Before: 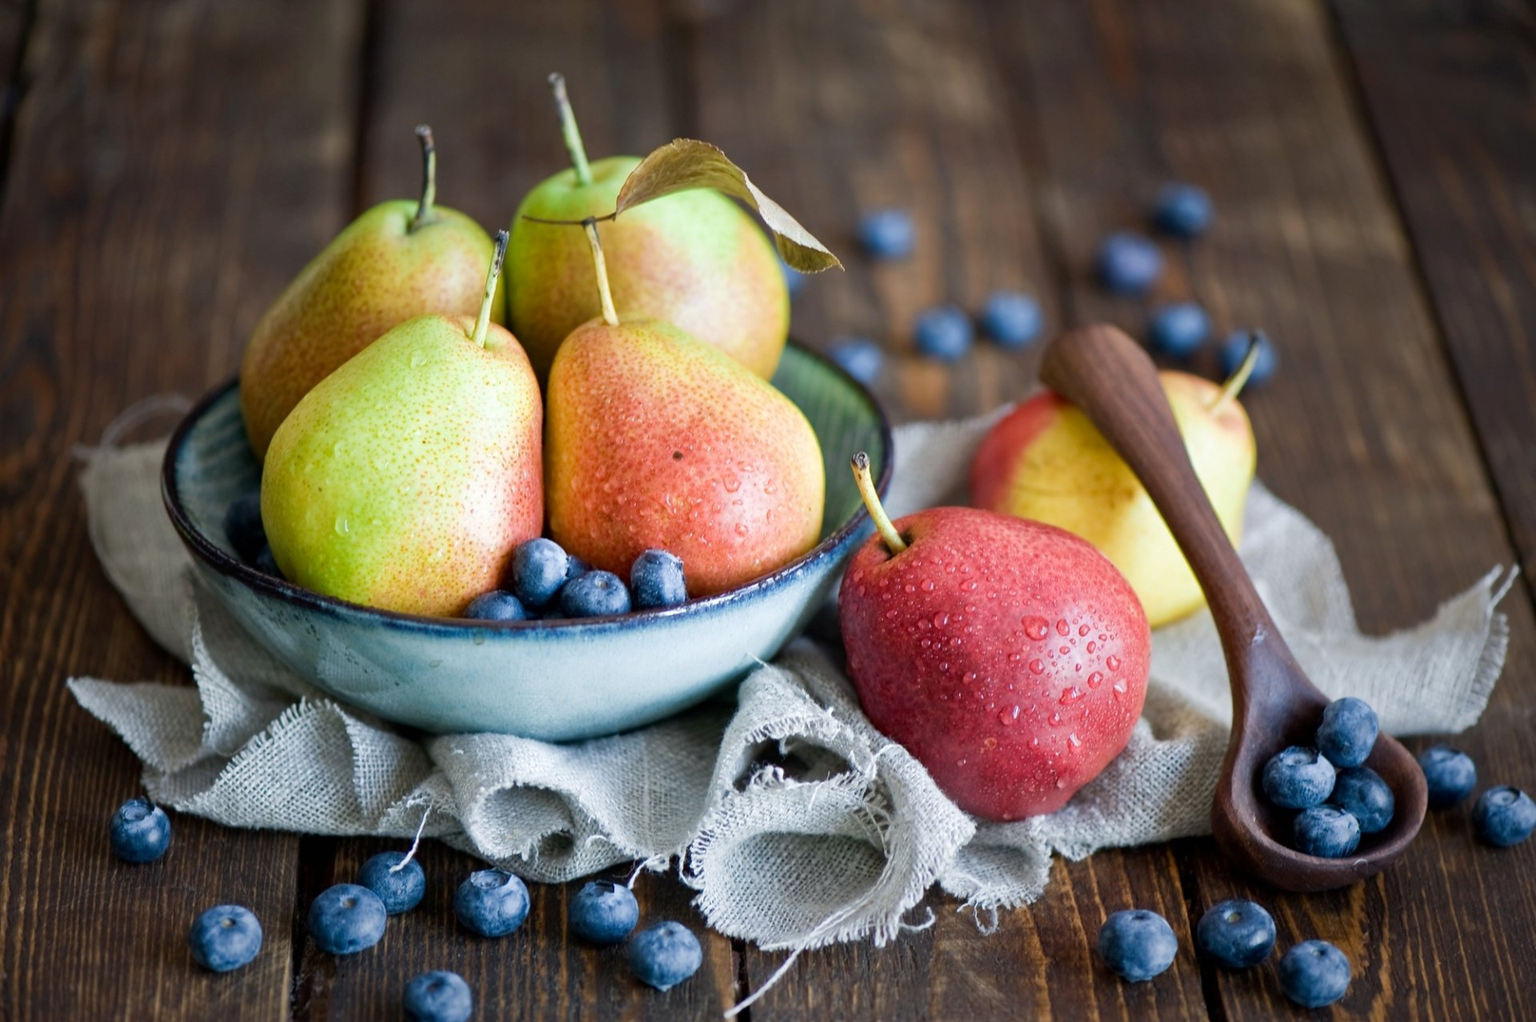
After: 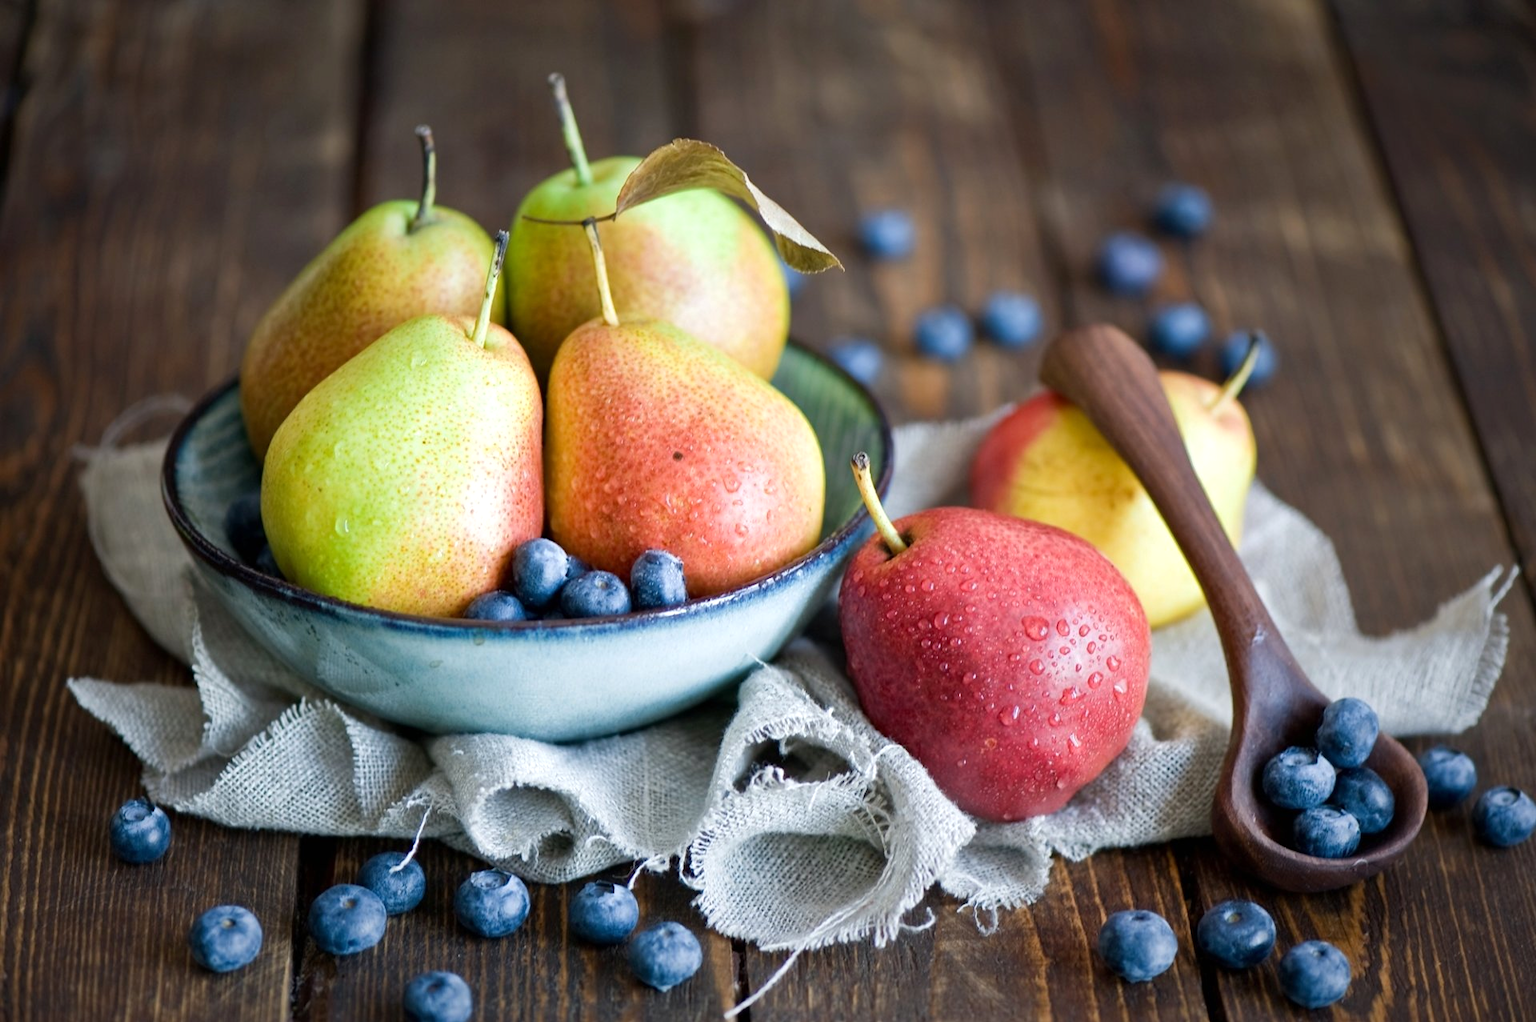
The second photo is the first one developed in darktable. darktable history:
exposure: exposure 0.15 EV, compensate highlight preservation false
color zones: mix 101.23%
